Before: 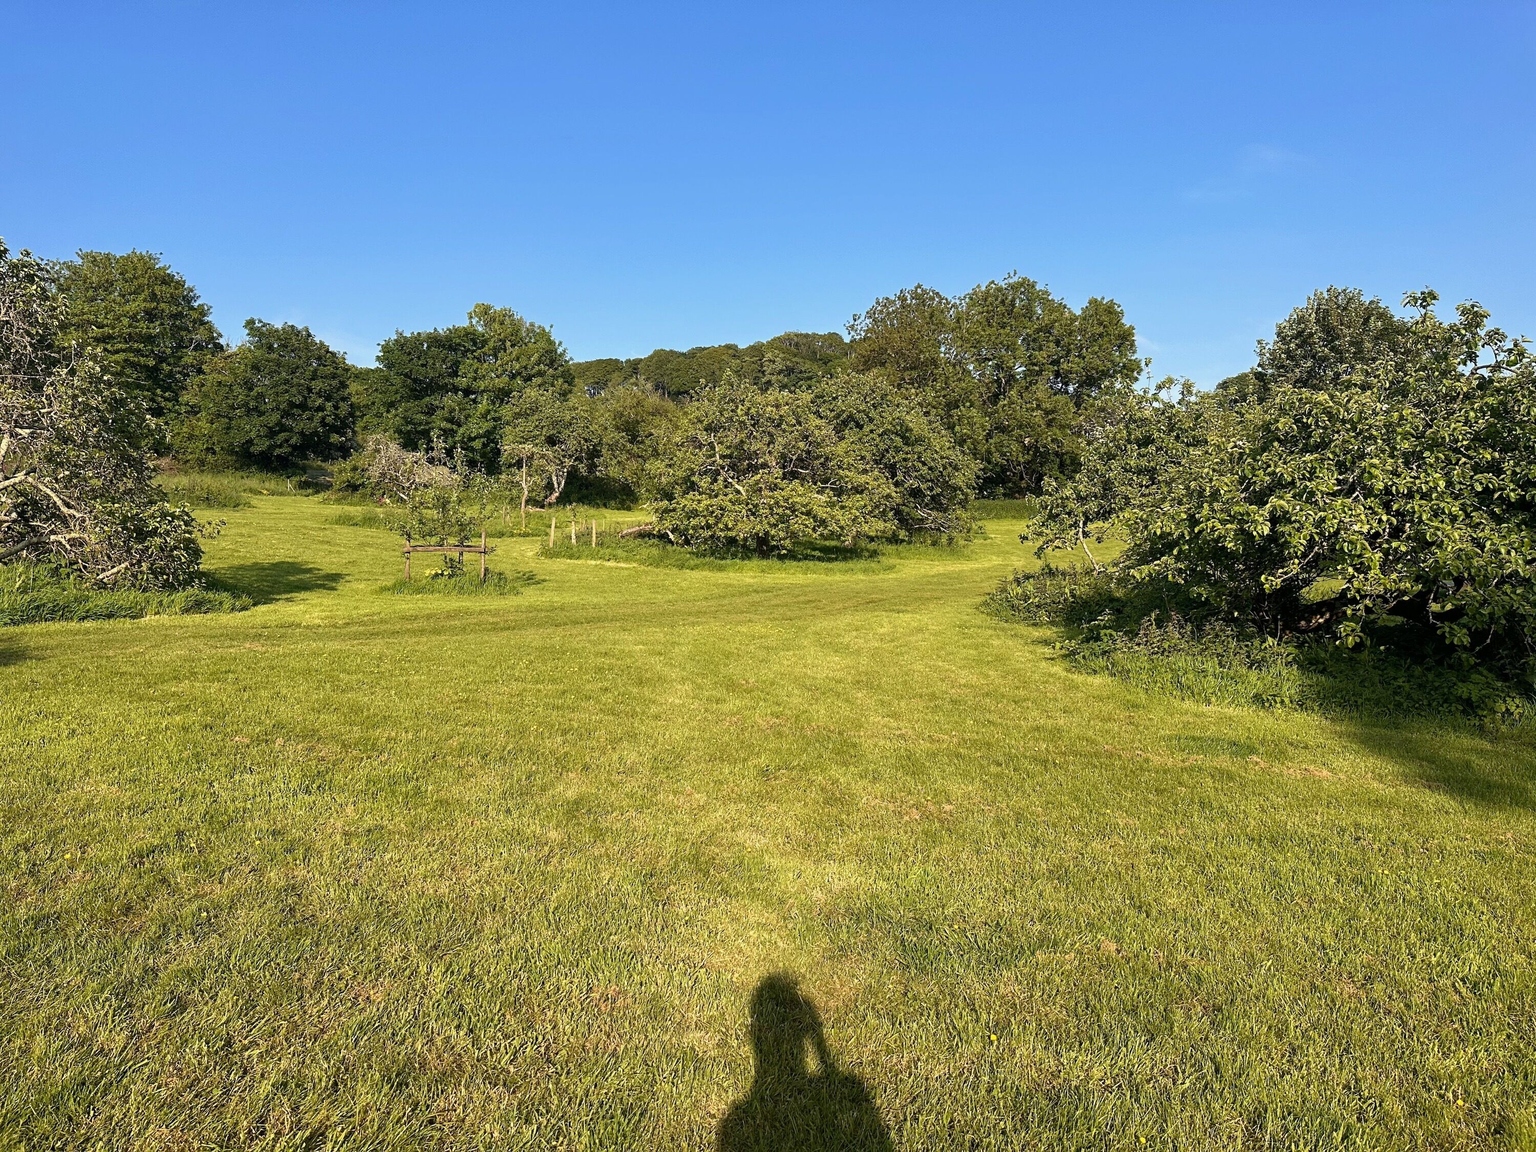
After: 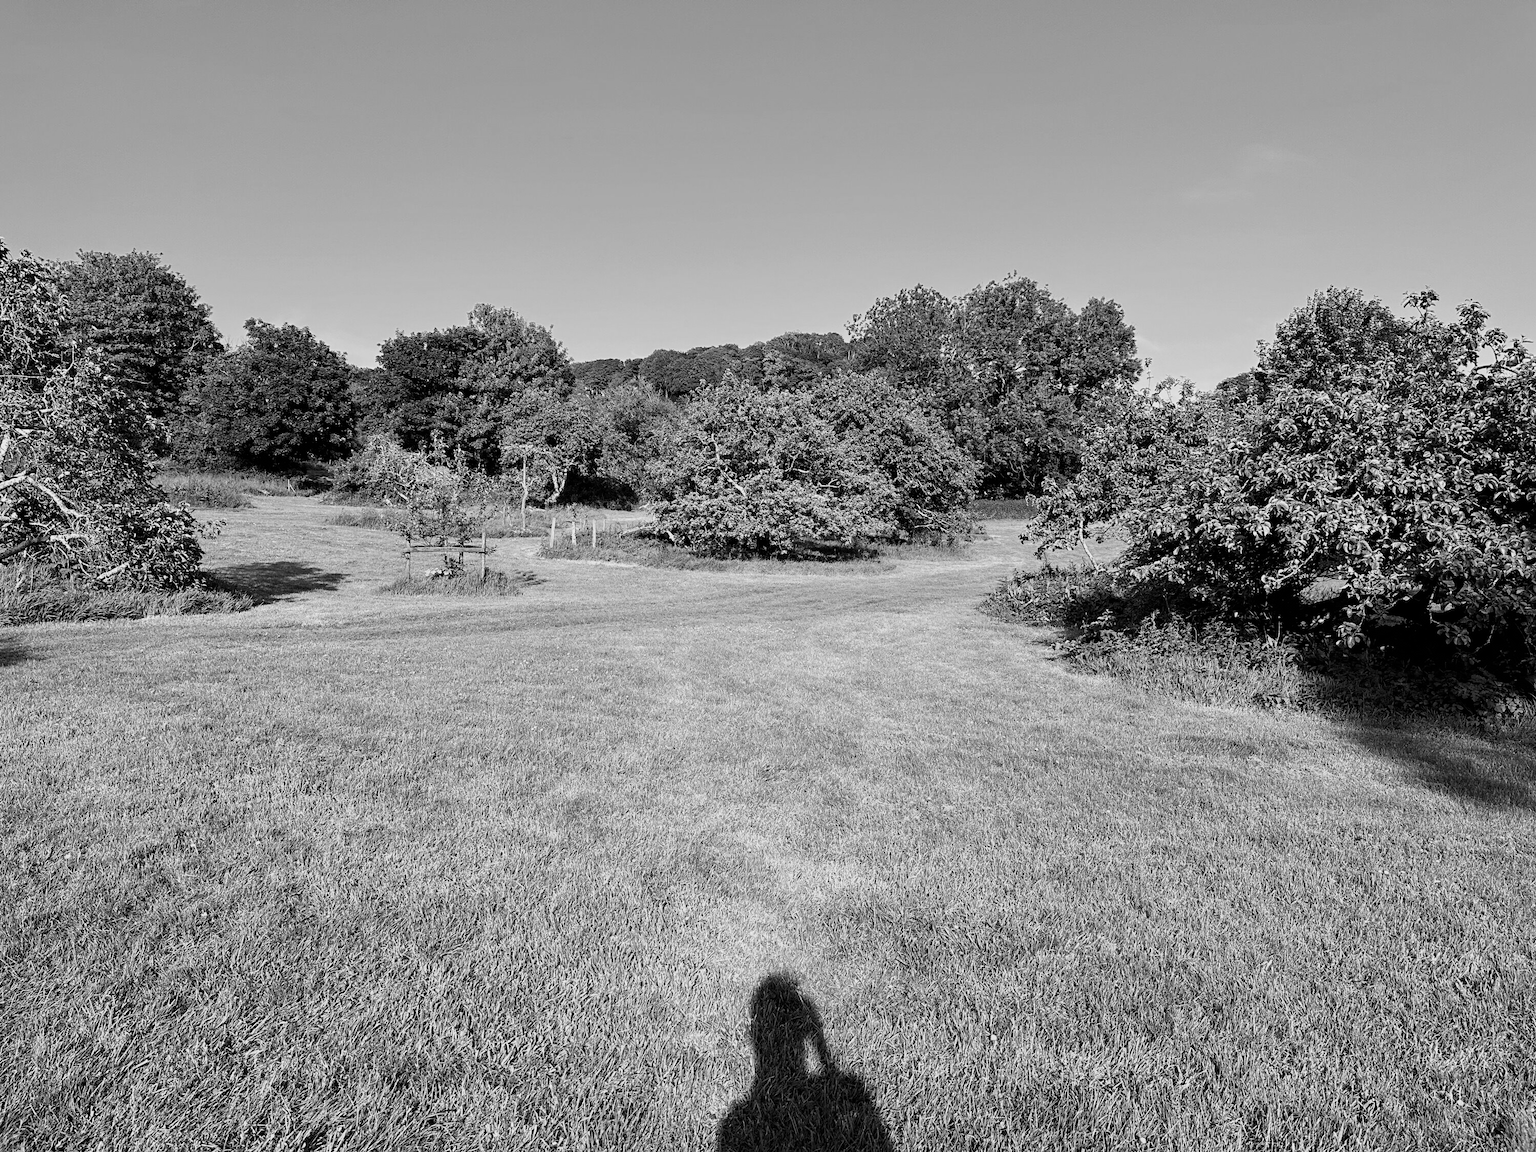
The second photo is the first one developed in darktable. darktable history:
filmic rgb: hardness 4.17, contrast 0.921
color calibration: illuminant as shot in camera, x 0.358, y 0.373, temperature 4628.91 K
monochrome: on, module defaults
tone equalizer: -8 EV -0.75 EV, -7 EV -0.7 EV, -6 EV -0.6 EV, -5 EV -0.4 EV, -3 EV 0.4 EV, -2 EV 0.6 EV, -1 EV 0.7 EV, +0 EV 0.75 EV, edges refinement/feathering 500, mask exposure compensation -1.57 EV, preserve details no
